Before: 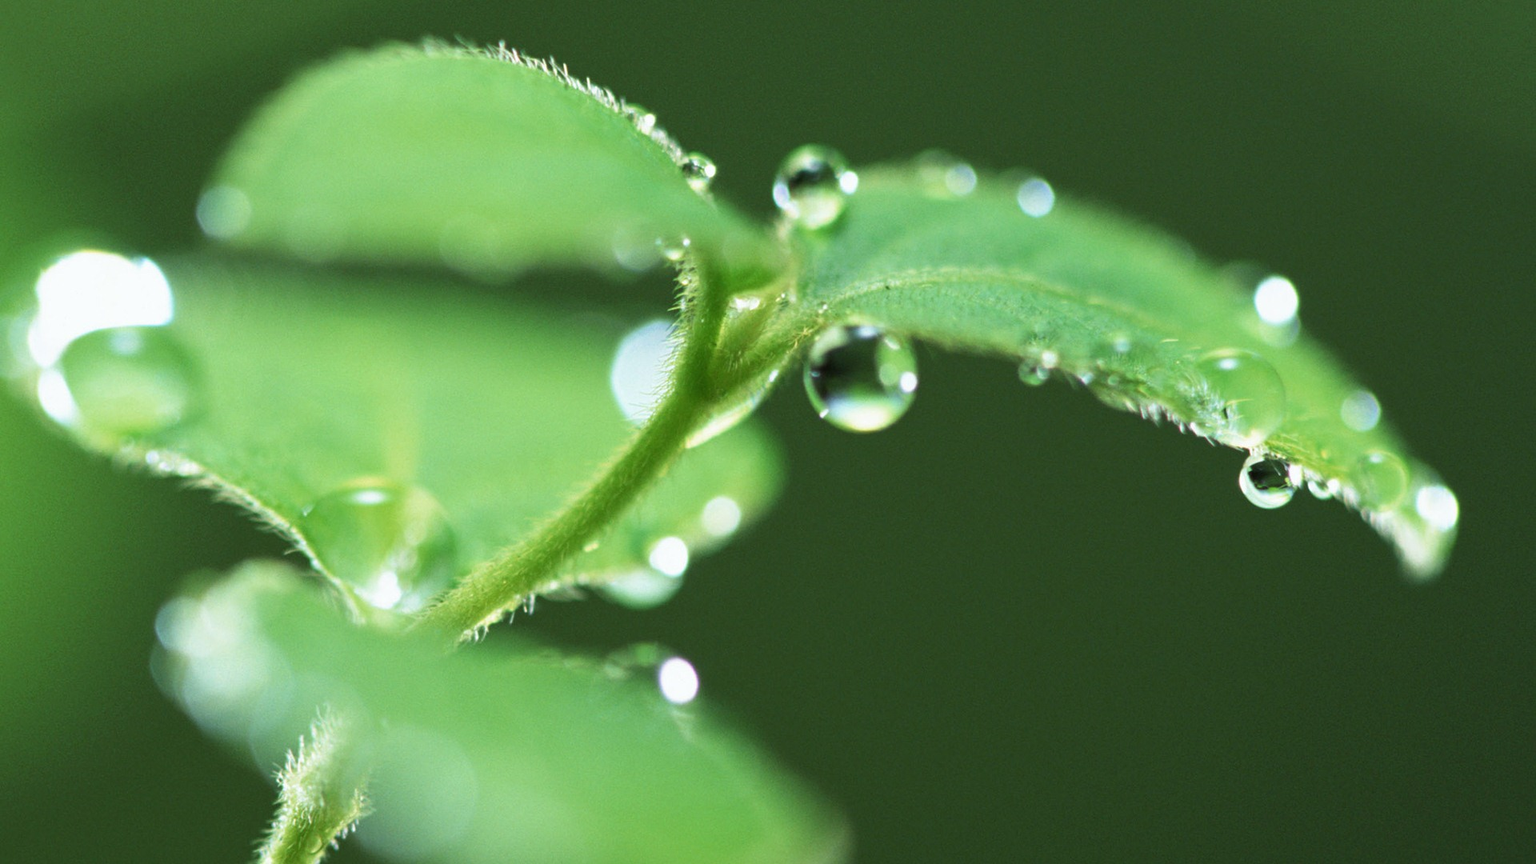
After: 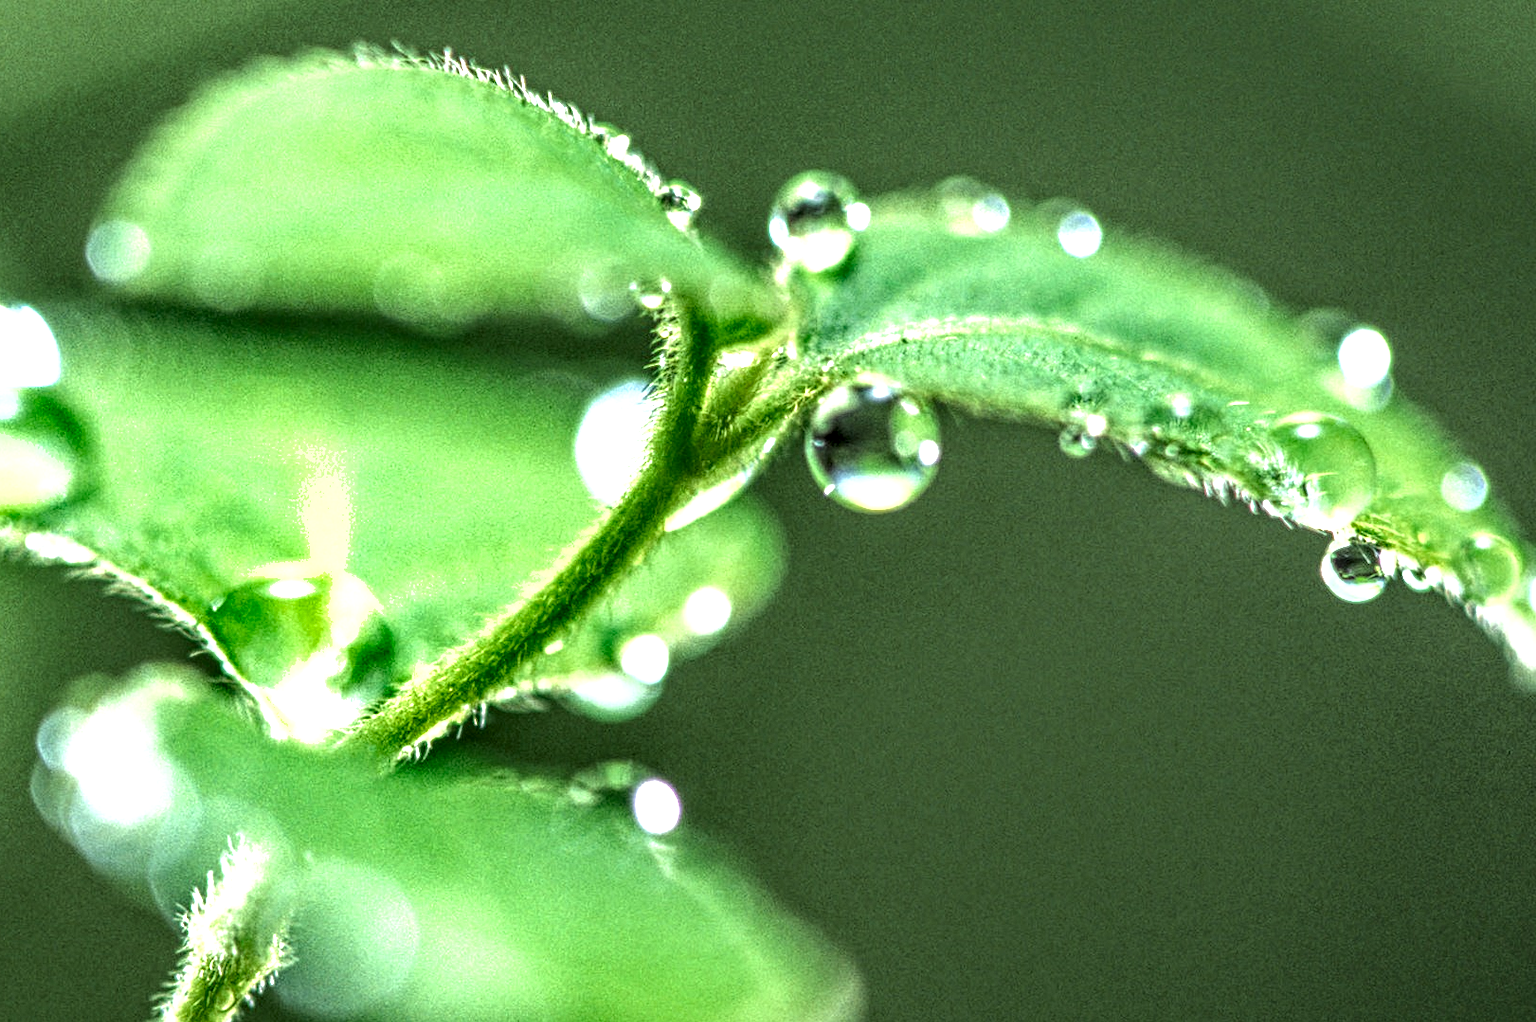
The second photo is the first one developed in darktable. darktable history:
shadows and highlights: shadows 25.71, highlights -48.35, soften with gaussian
crop: left 8.079%, right 7.481%
local contrast: highlights 1%, shadows 2%, detail 299%, midtone range 0.304
tone equalizer: -8 EV -0.746 EV, -7 EV -0.708 EV, -6 EV -0.625 EV, -5 EV -0.378 EV, -3 EV 0.372 EV, -2 EV 0.6 EV, -1 EV 0.68 EV, +0 EV 0.775 EV
